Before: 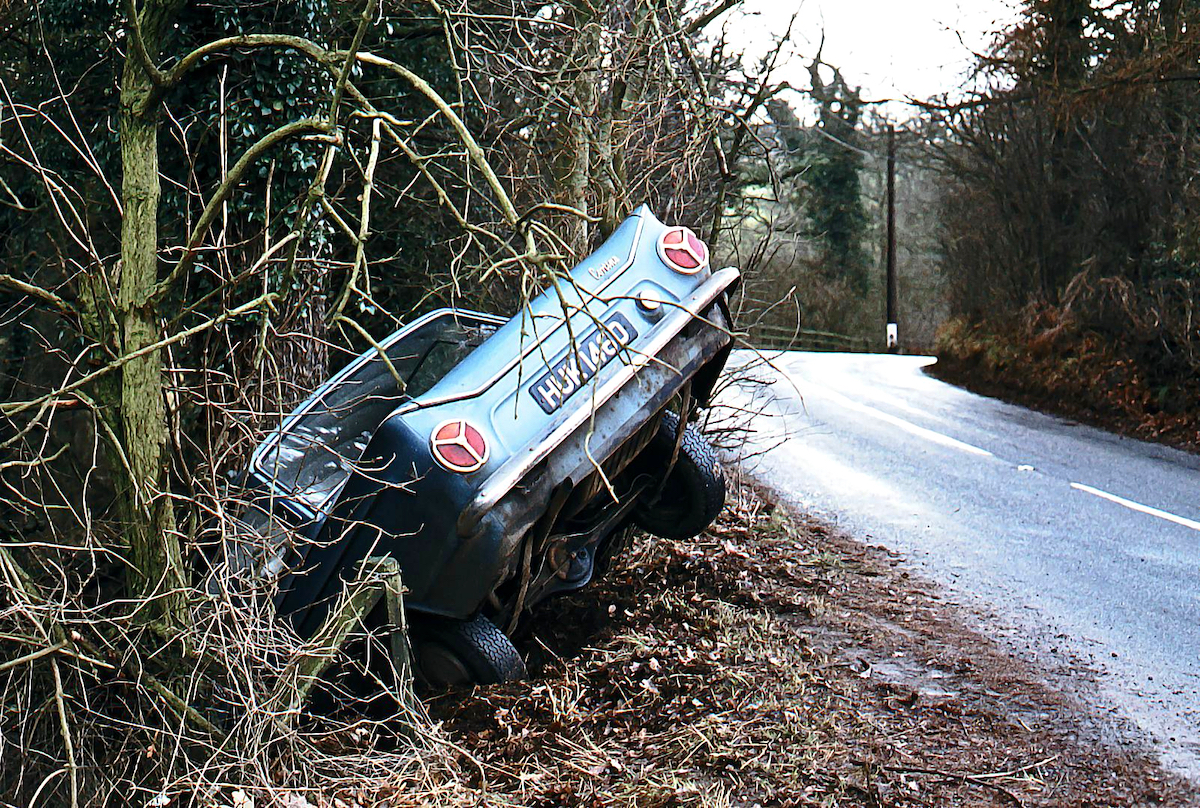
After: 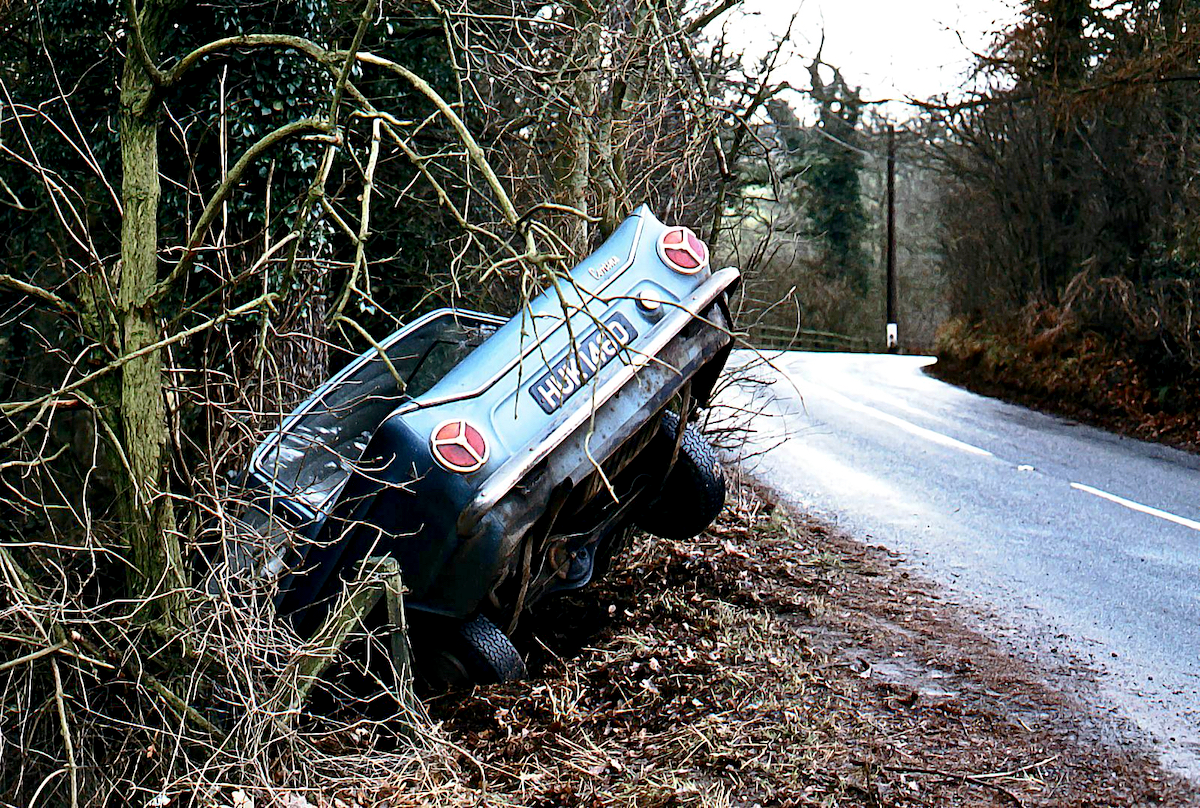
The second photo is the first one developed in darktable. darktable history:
exposure: black level correction 0.007, compensate highlight preservation false
white balance: emerald 1
